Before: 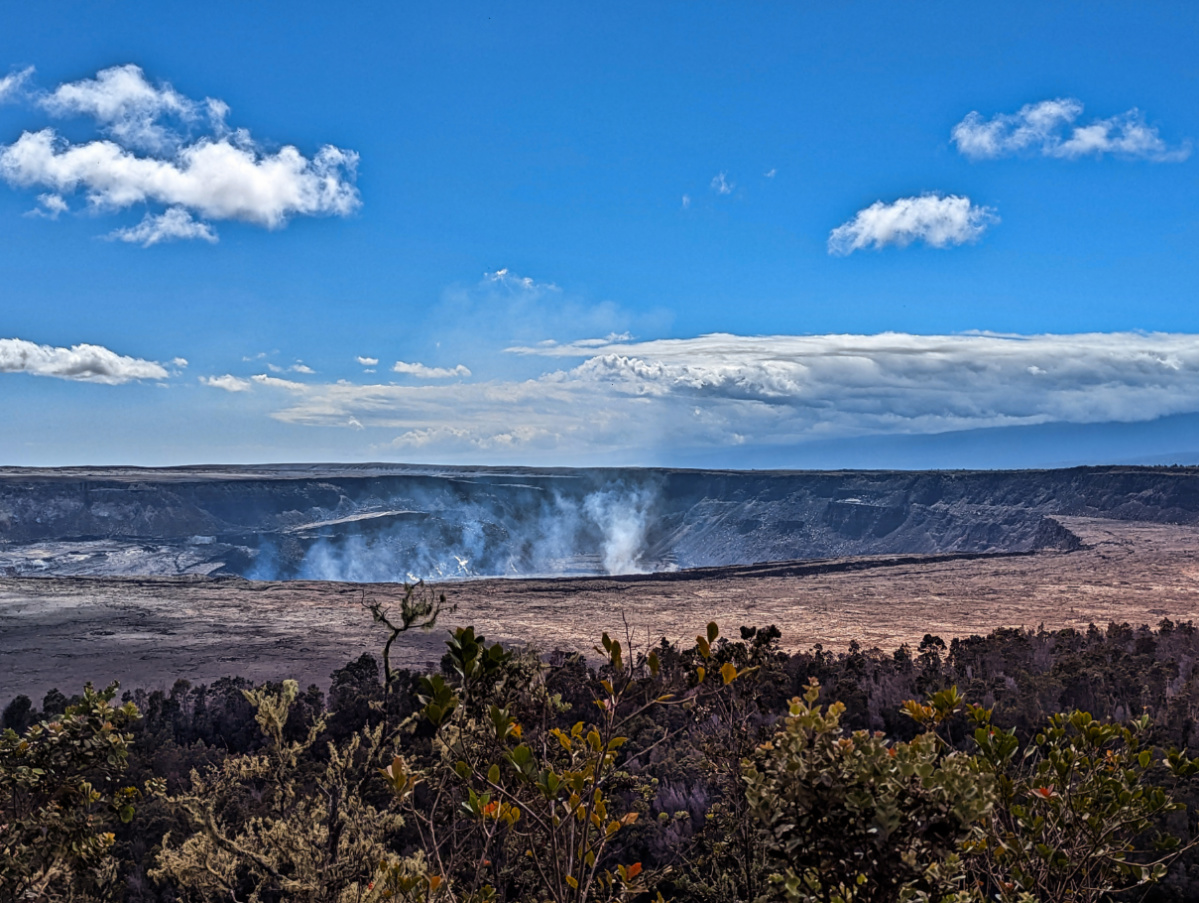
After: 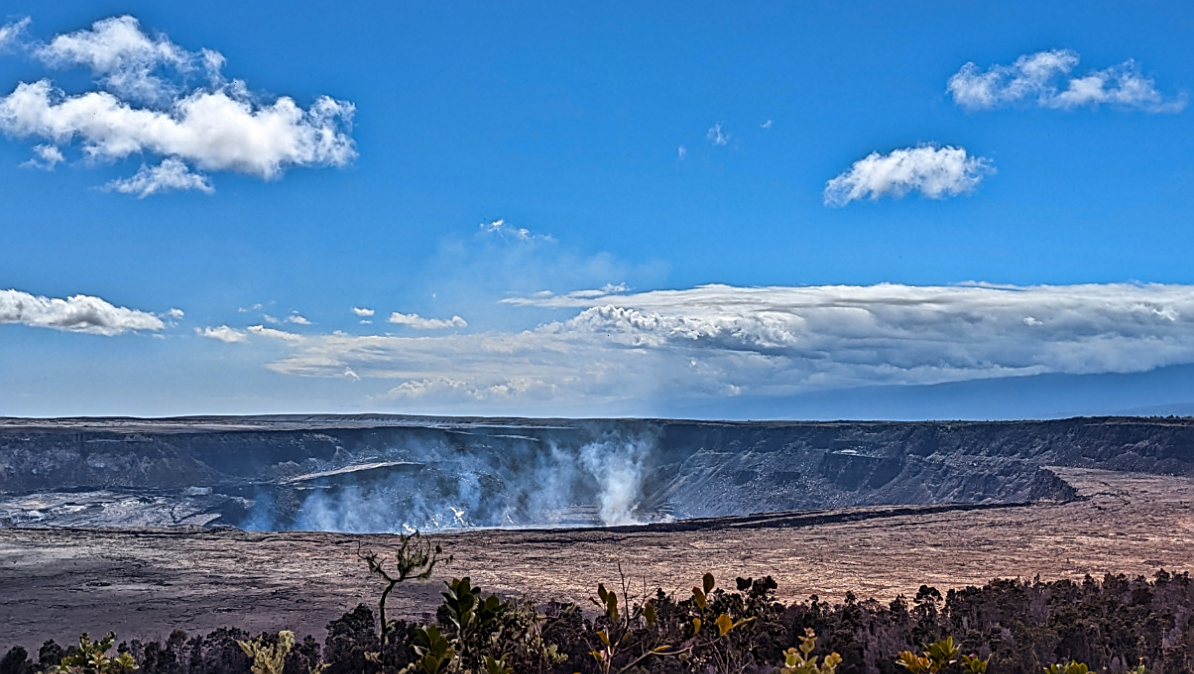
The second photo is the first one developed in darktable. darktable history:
crop: left 0.387%, top 5.469%, bottom 19.809%
sharpen: on, module defaults
